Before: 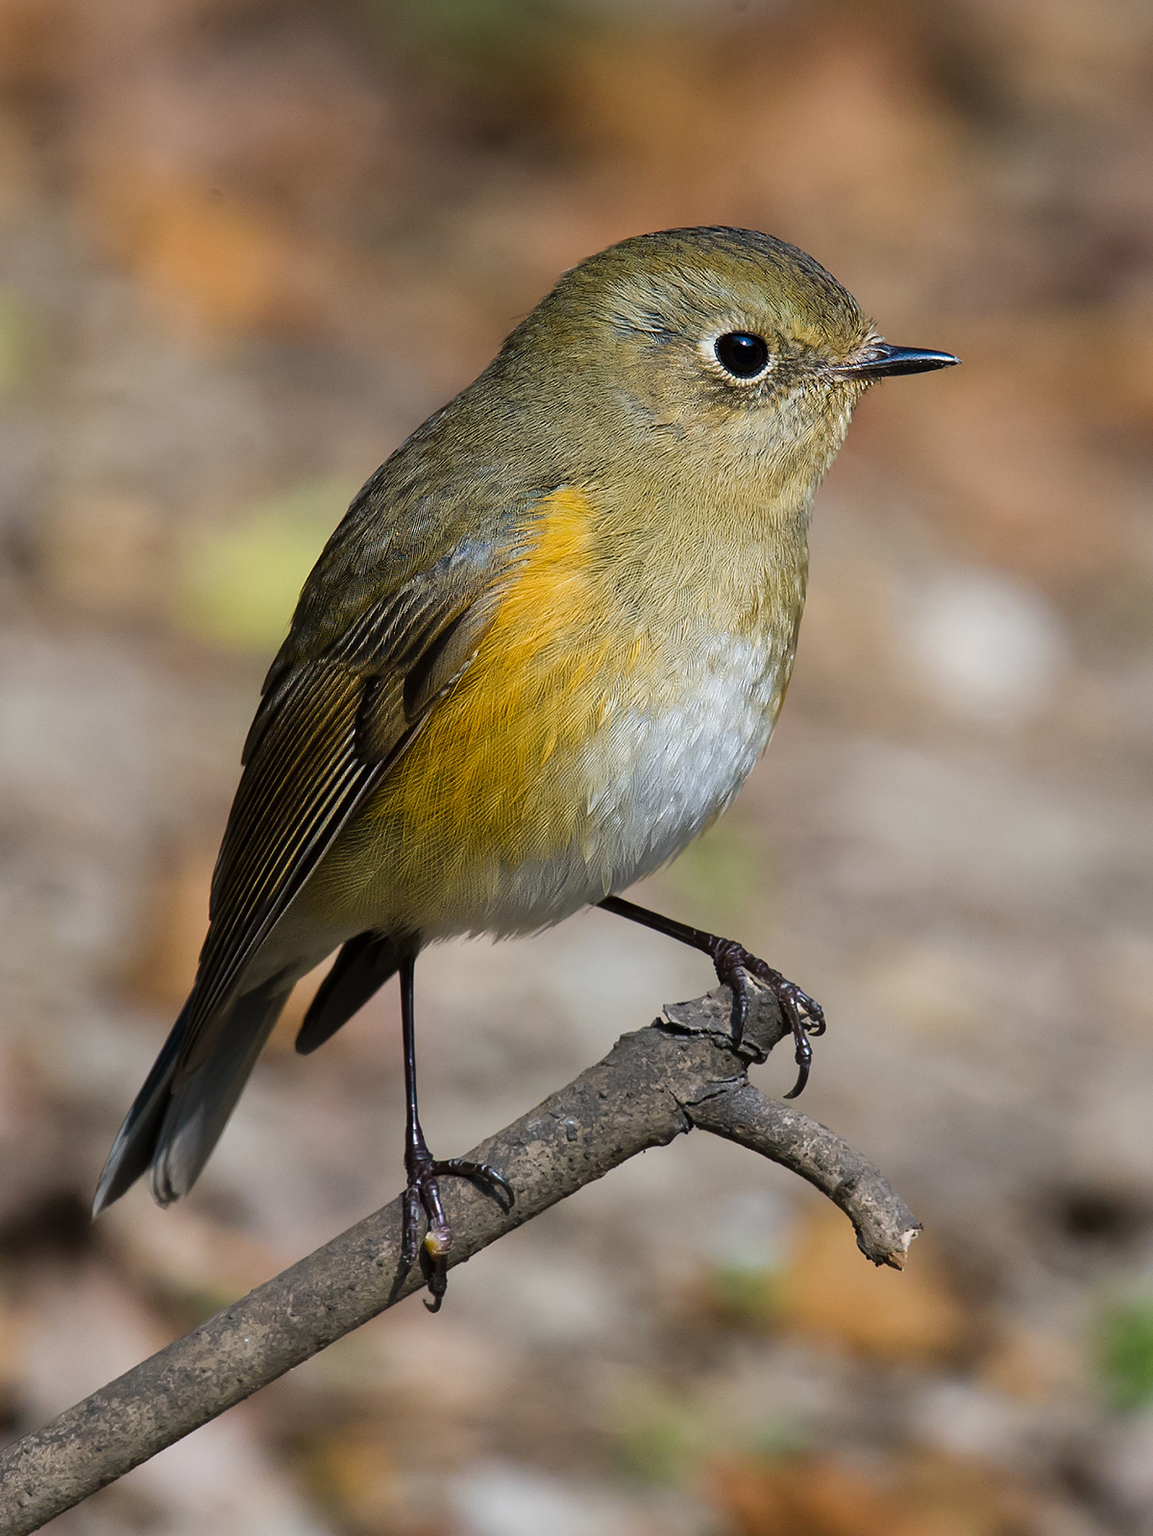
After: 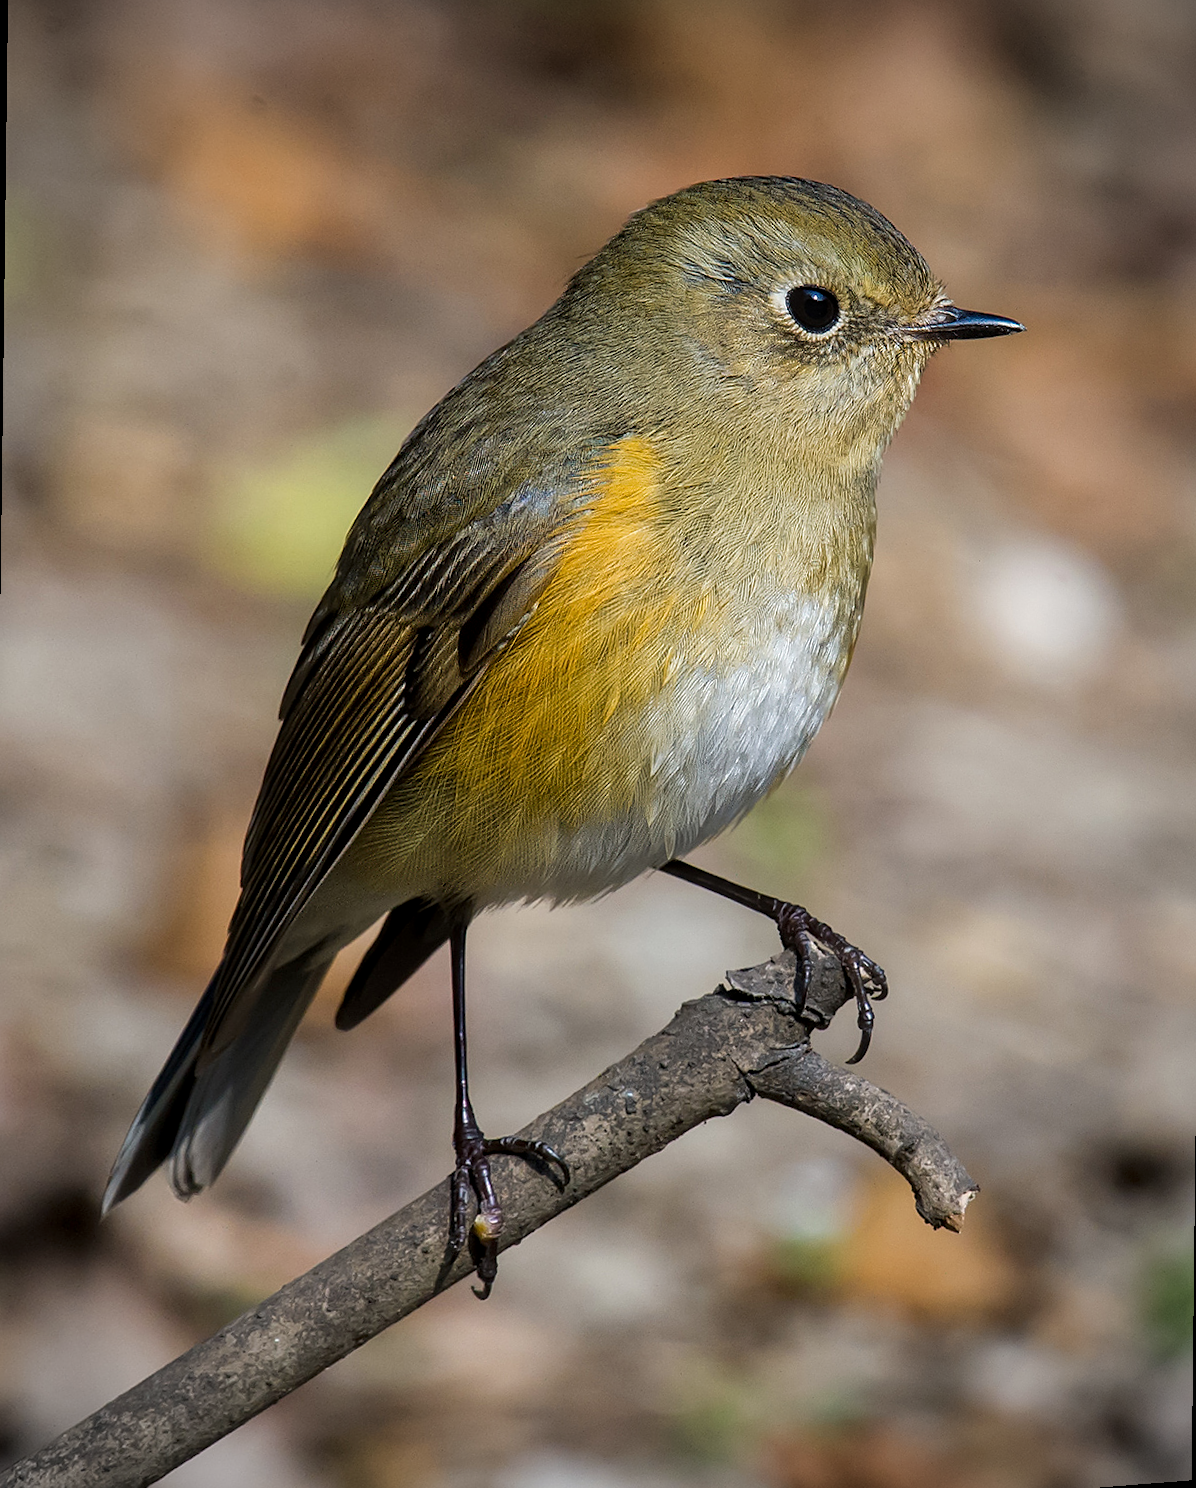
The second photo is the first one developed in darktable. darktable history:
local contrast: on, module defaults
rotate and perspective: rotation 0.679°, lens shift (horizontal) 0.136, crop left 0.009, crop right 0.991, crop top 0.078, crop bottom 0.95
sharpen: amount 0.2
vignetting: on, module defaults
